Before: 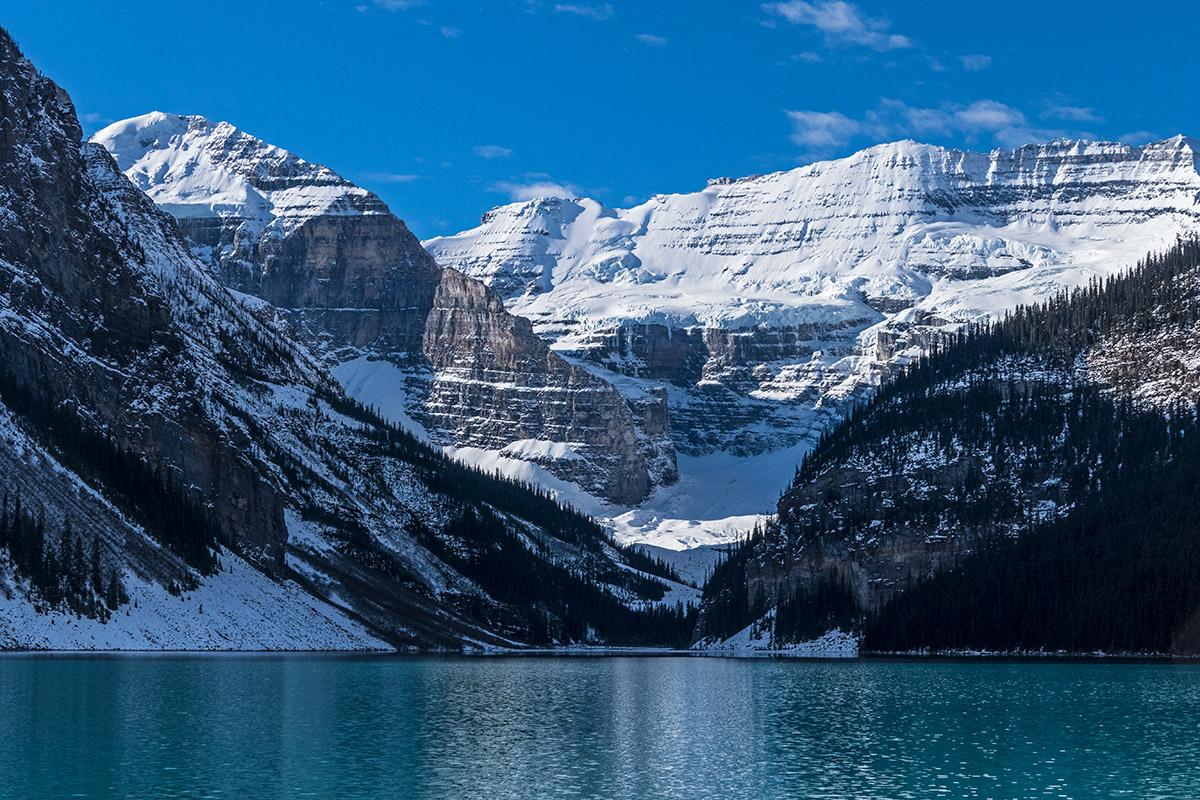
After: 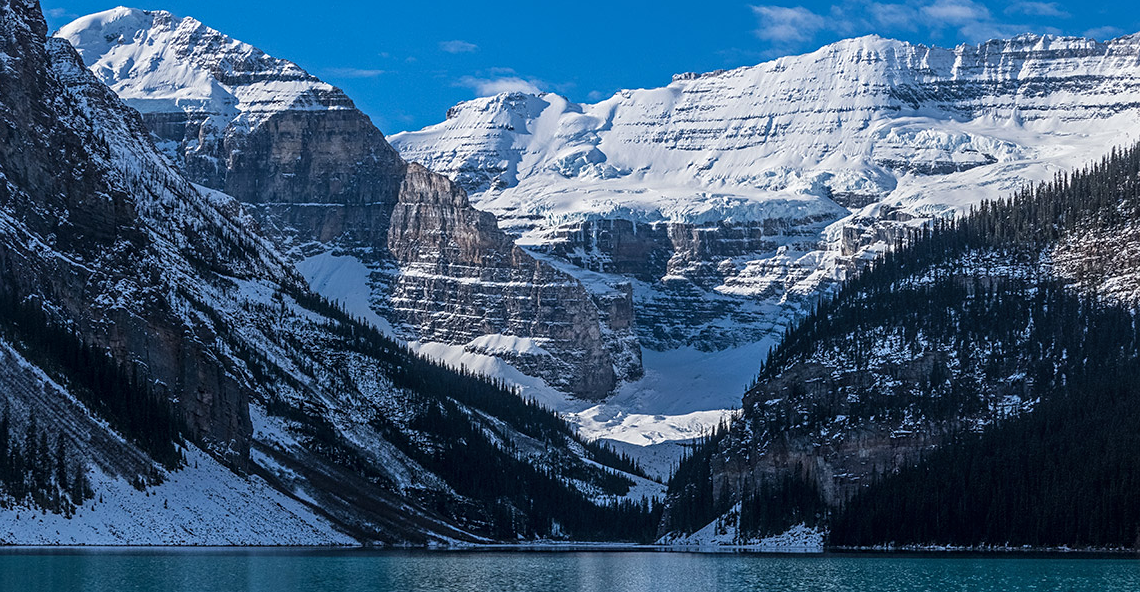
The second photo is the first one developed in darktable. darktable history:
sharpen: amount 0.2
local contrast: detail 110%
crop and rotate: left 2.991%, top 13.302%, right 1.981%, bottom 12.636%
